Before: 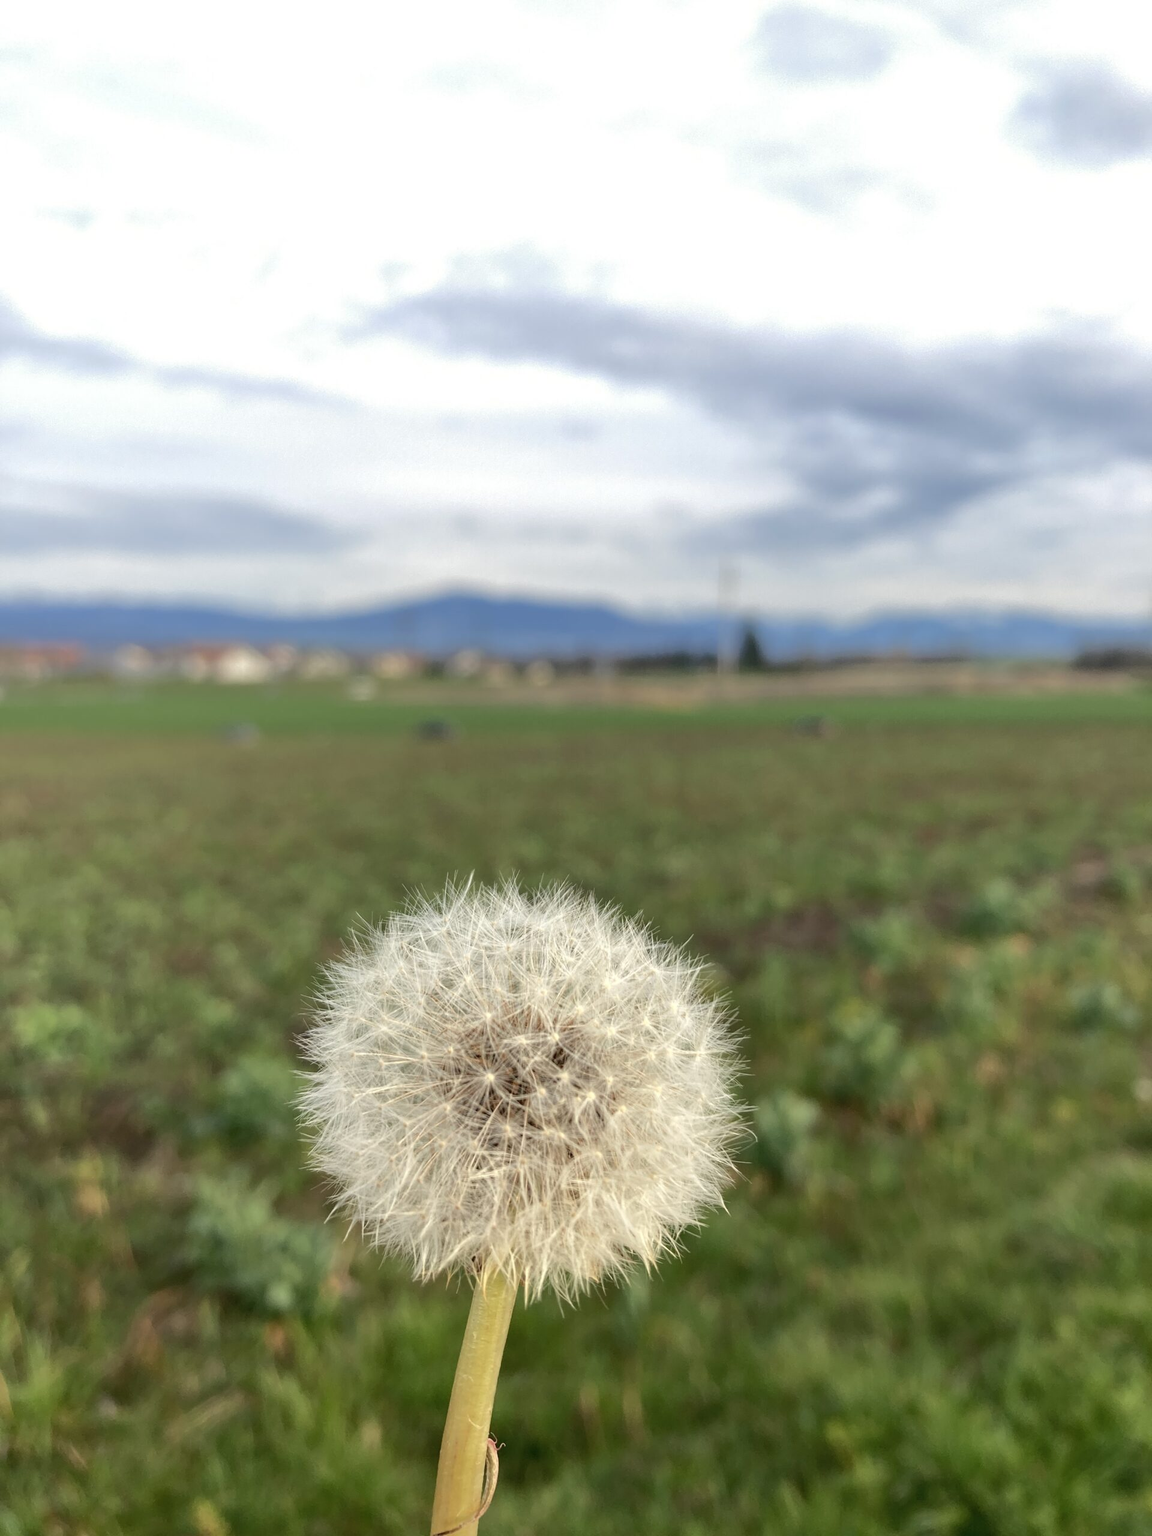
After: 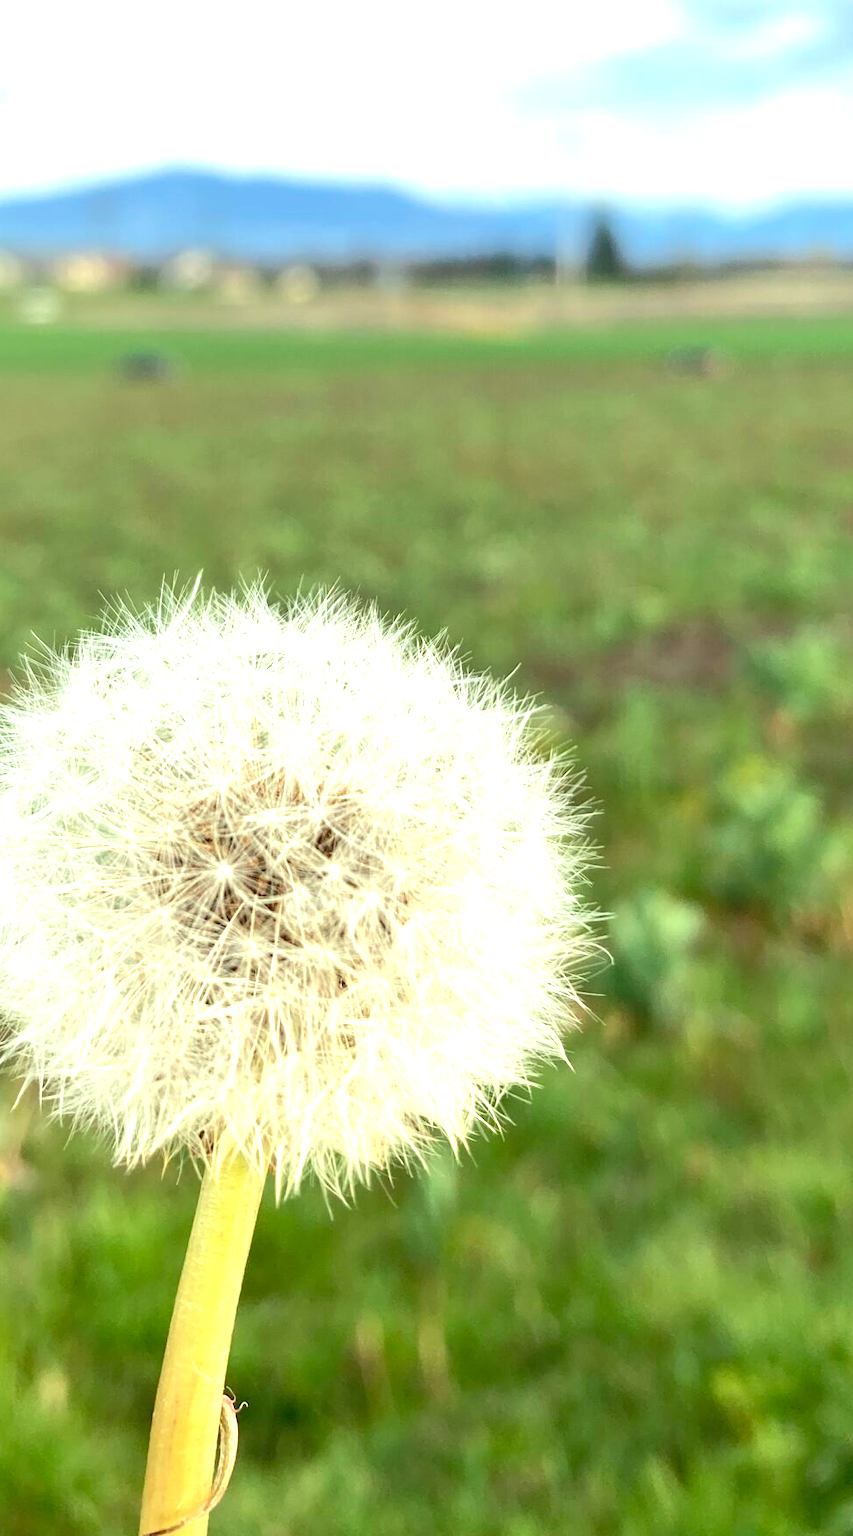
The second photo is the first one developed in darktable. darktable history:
exposure: black level correction 0, exposure 1.199 EV, compensate highlight preservation false
color correction: highlights a* -8.6, highlights b* 3.26
crop and rotate: left 29.086%, top 31.106%, right 19.834%
